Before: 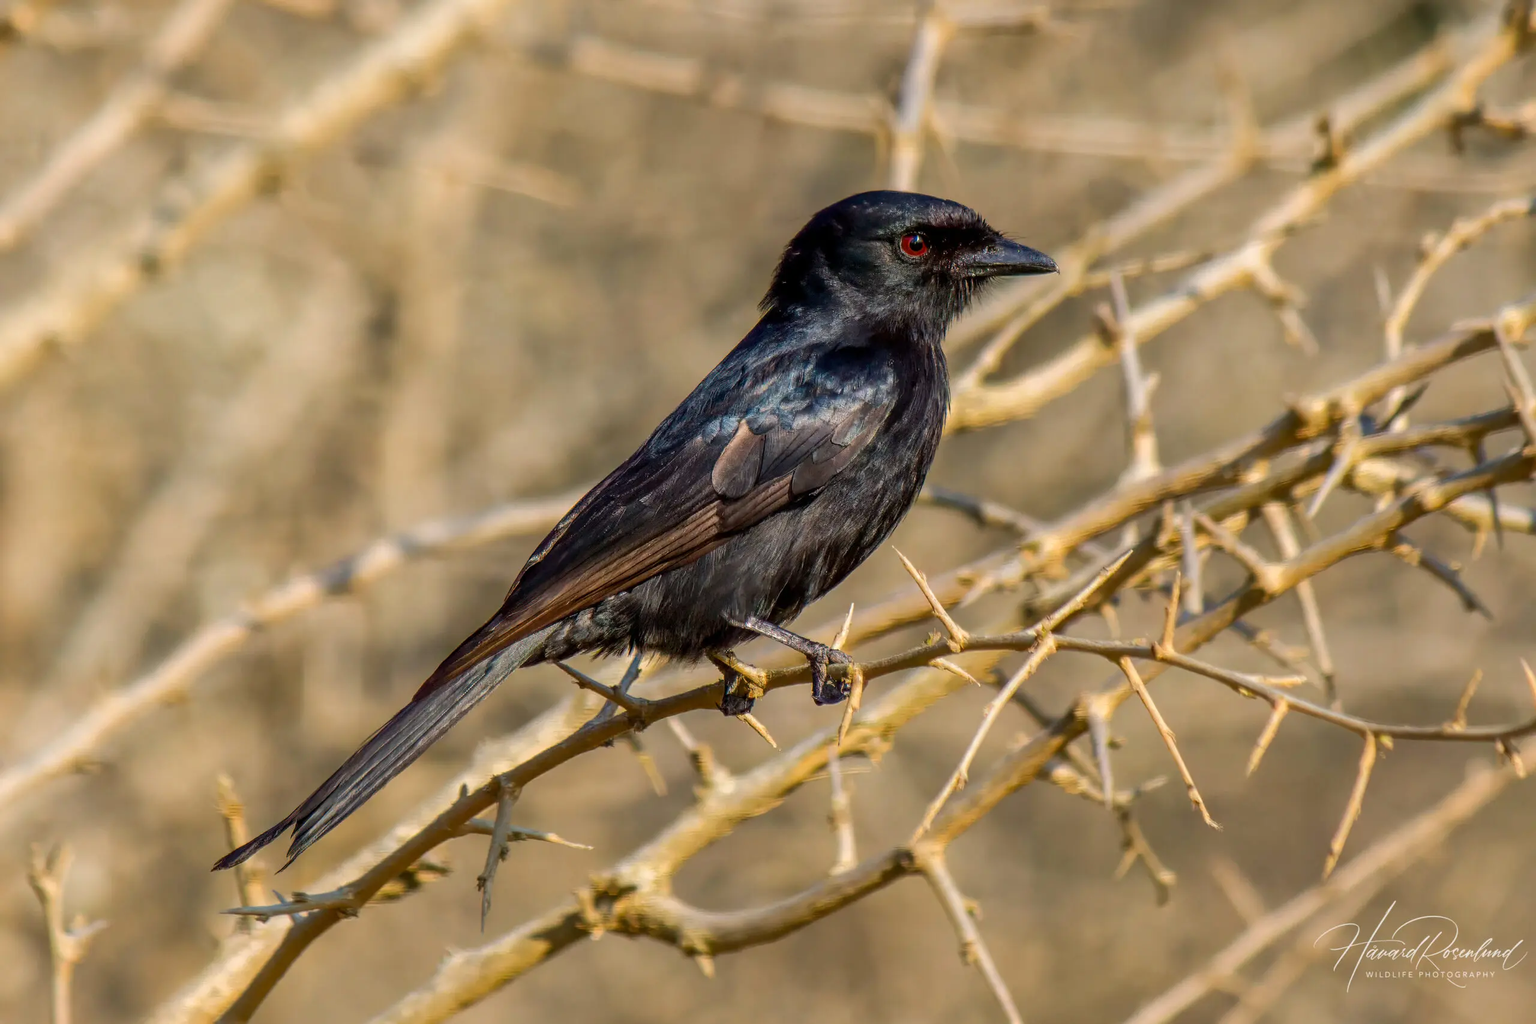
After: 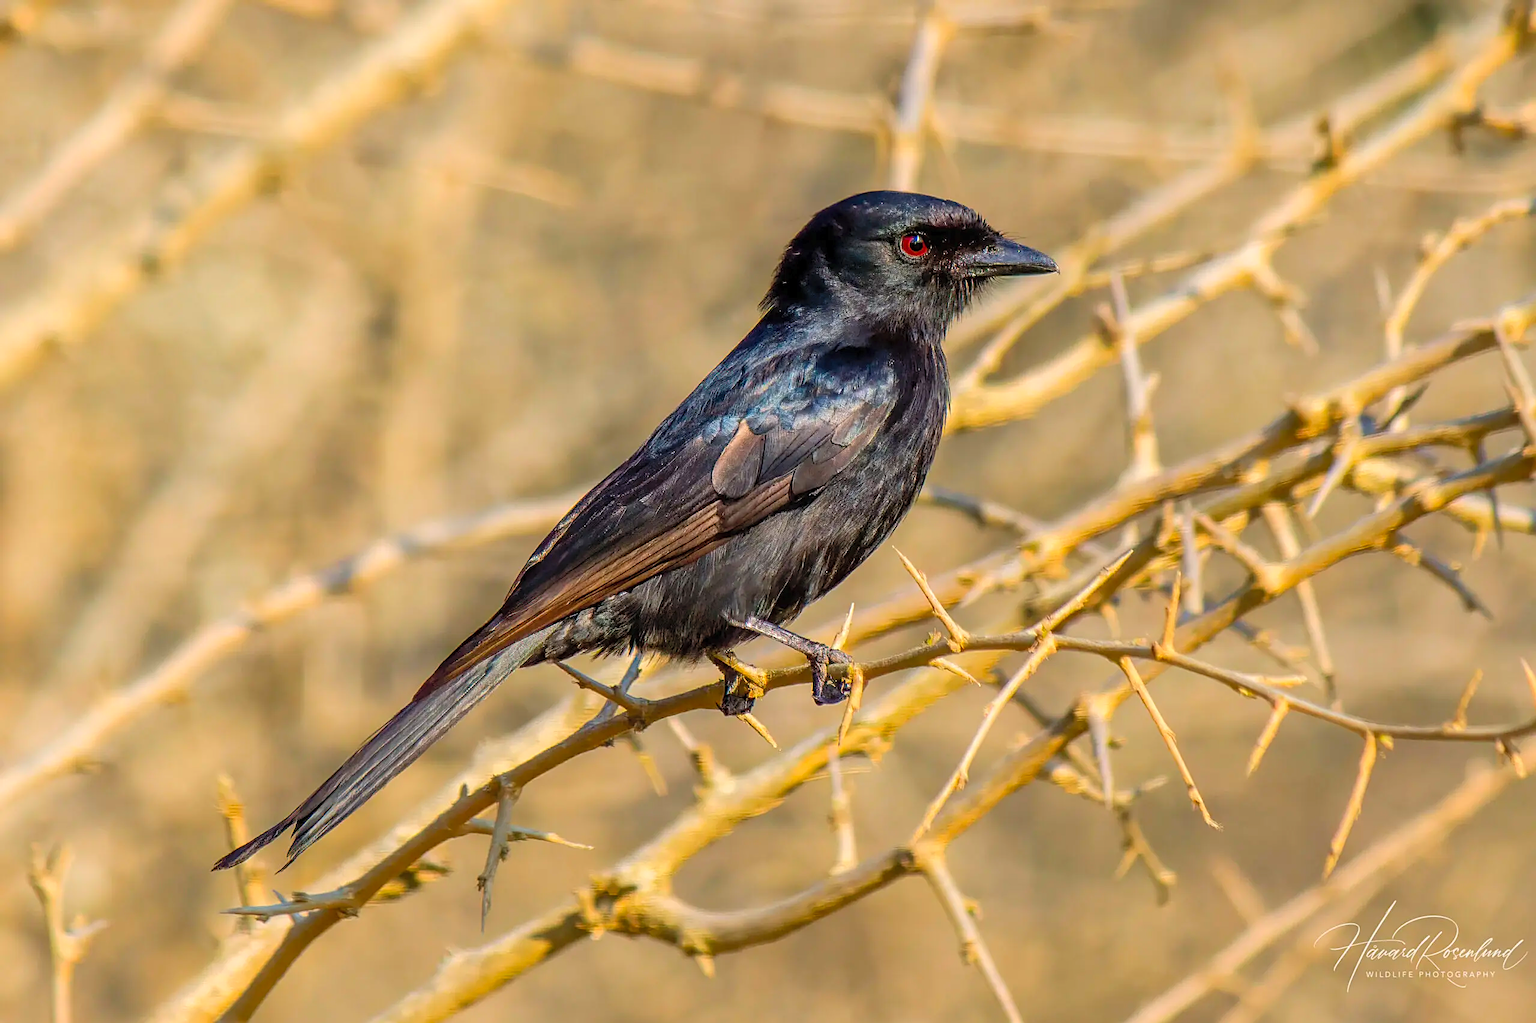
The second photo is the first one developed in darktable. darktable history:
contrast brightness saturation: contrast 0.07, brightness 0.18, saturation 0.4
sharpen: on, module defaults
